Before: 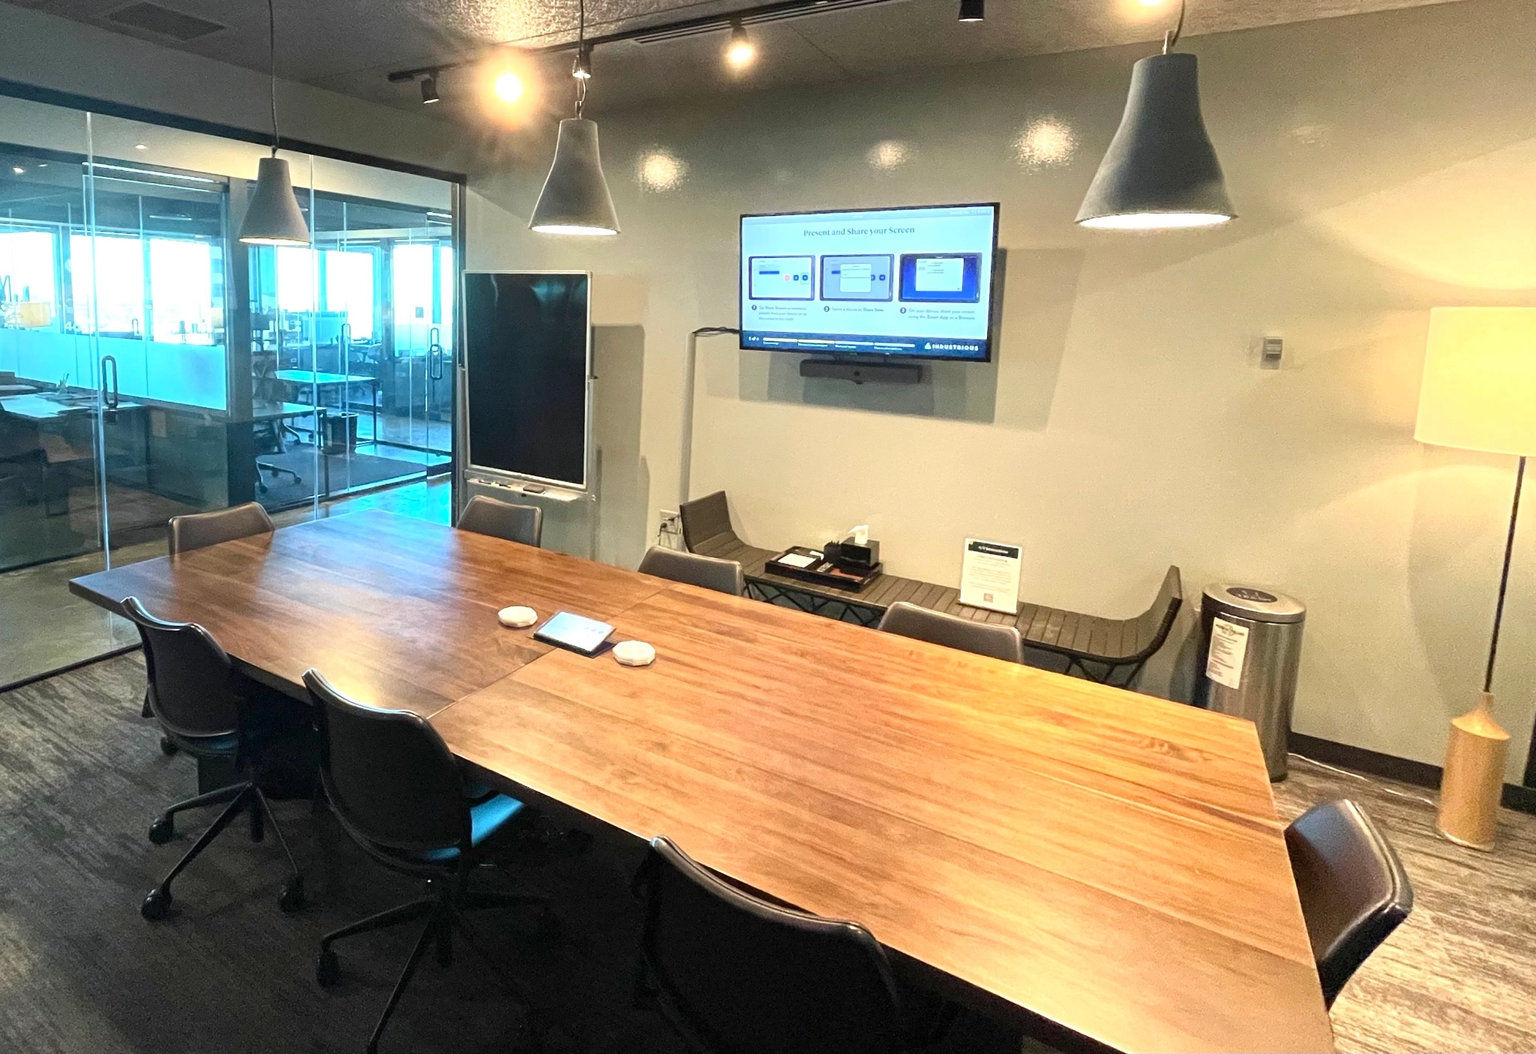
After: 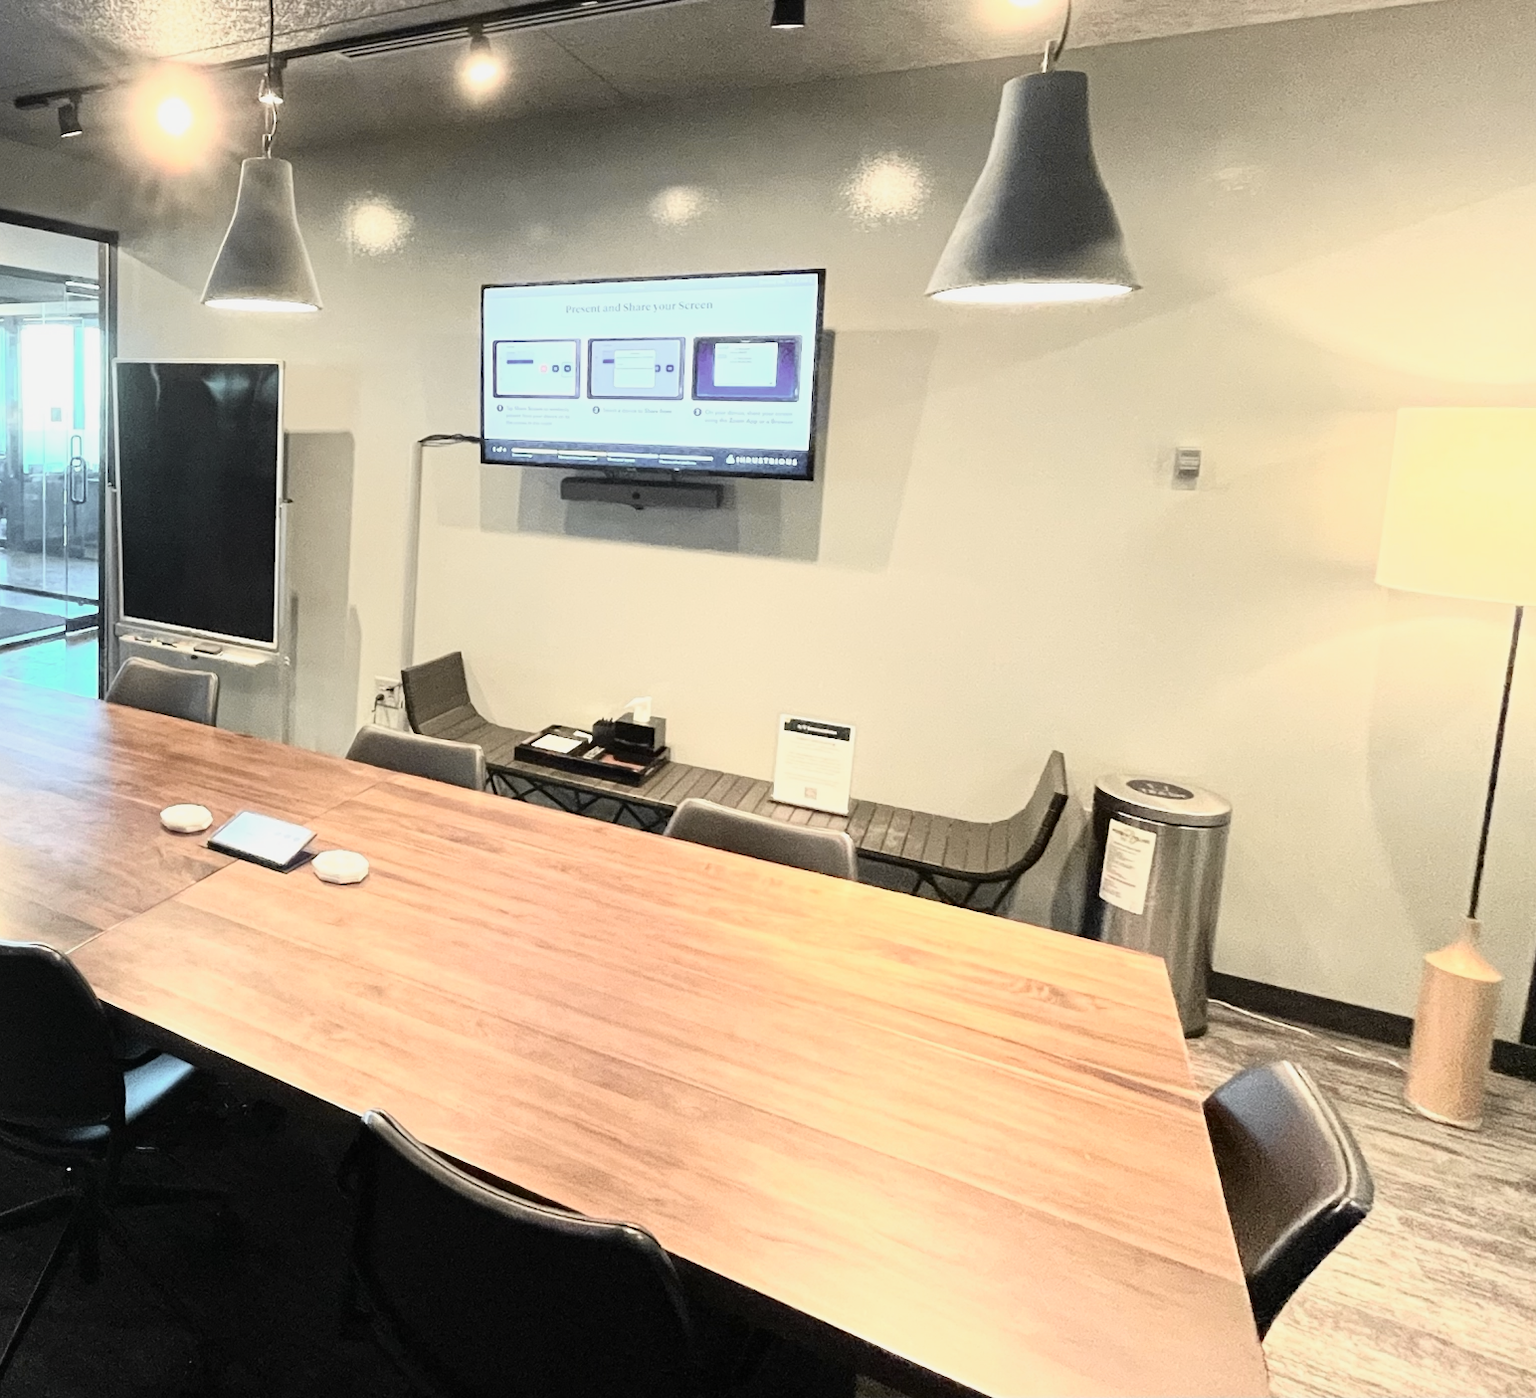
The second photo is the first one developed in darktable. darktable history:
tone curve: curves: ch0 [(0, 0.005) (0.103, 0.081) (0.196, 0.197) (0.391, 0.469) (0.491, 0.585) (0.638, 0.751) (0.822, 0.886) (0.997, 0.959)]; ch1 [(0, 0) (0.172, 0.123) (0.324, 0.253) (0.396, 0.388) (0.474, 0.479) (0.499, 0.498) (0.529, 0.528) (0.579, 0.614) (0.633, 0.677) (0.812, 0.856) (1, 1)]; ch2 [(0, 0) (0.411, 0.424) (0.459, 0.478) (0.5, 0.501) (0.517, 0.526) (0.553, 0.583) (0.609, 0.646) (0.708, 0.768) (0.839, 0.916) (1, 1)], color space Lab, independent channels, preserve colors none
crop and rotate: left 24.6%
color correction: saturation 0.5
